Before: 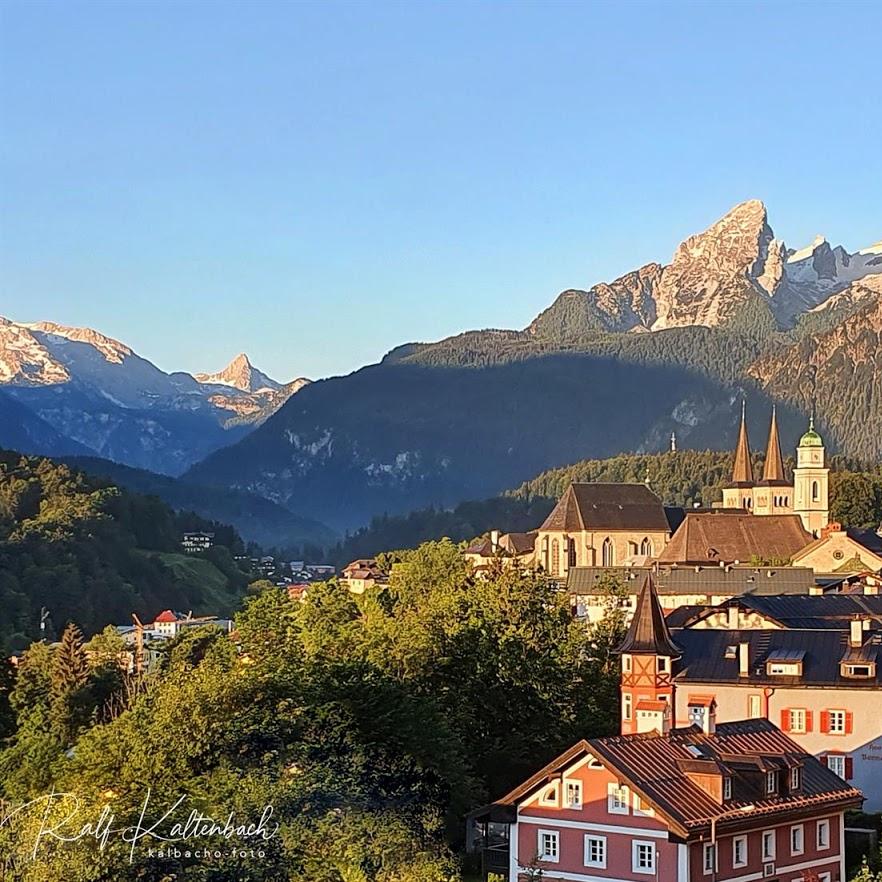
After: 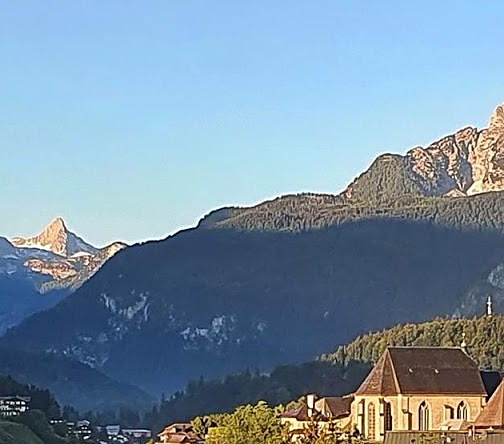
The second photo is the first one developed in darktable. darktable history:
sharpen: on, module defaults
crop: left 20.932%, top 15.471%, right 21.848%, bottom 34.081%
